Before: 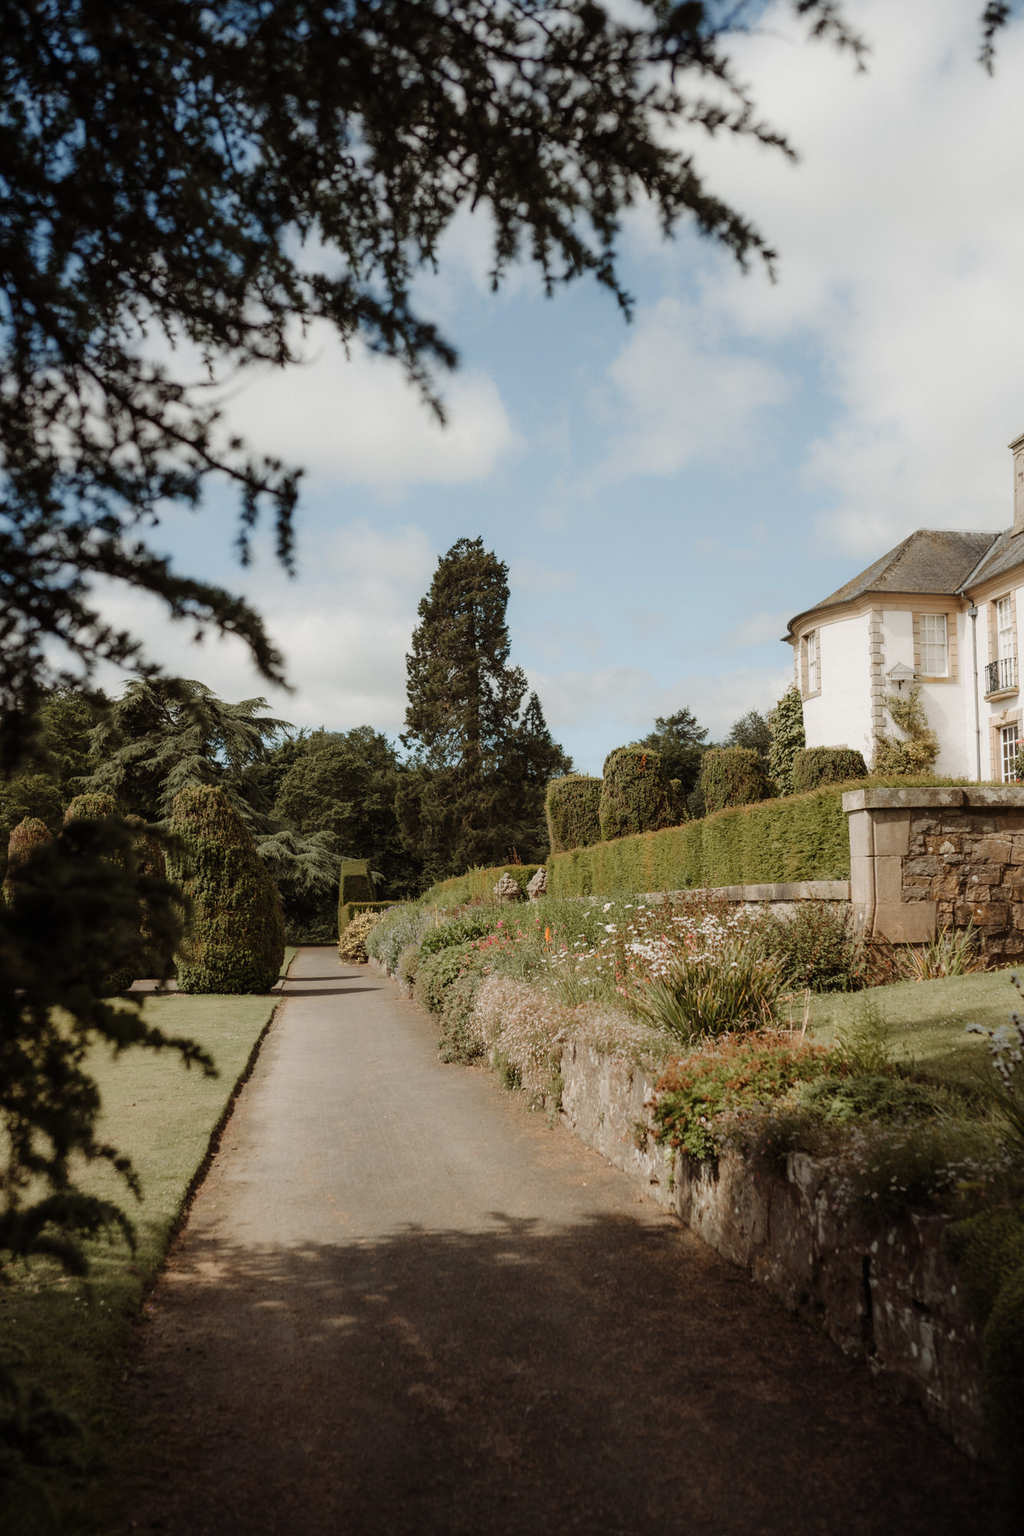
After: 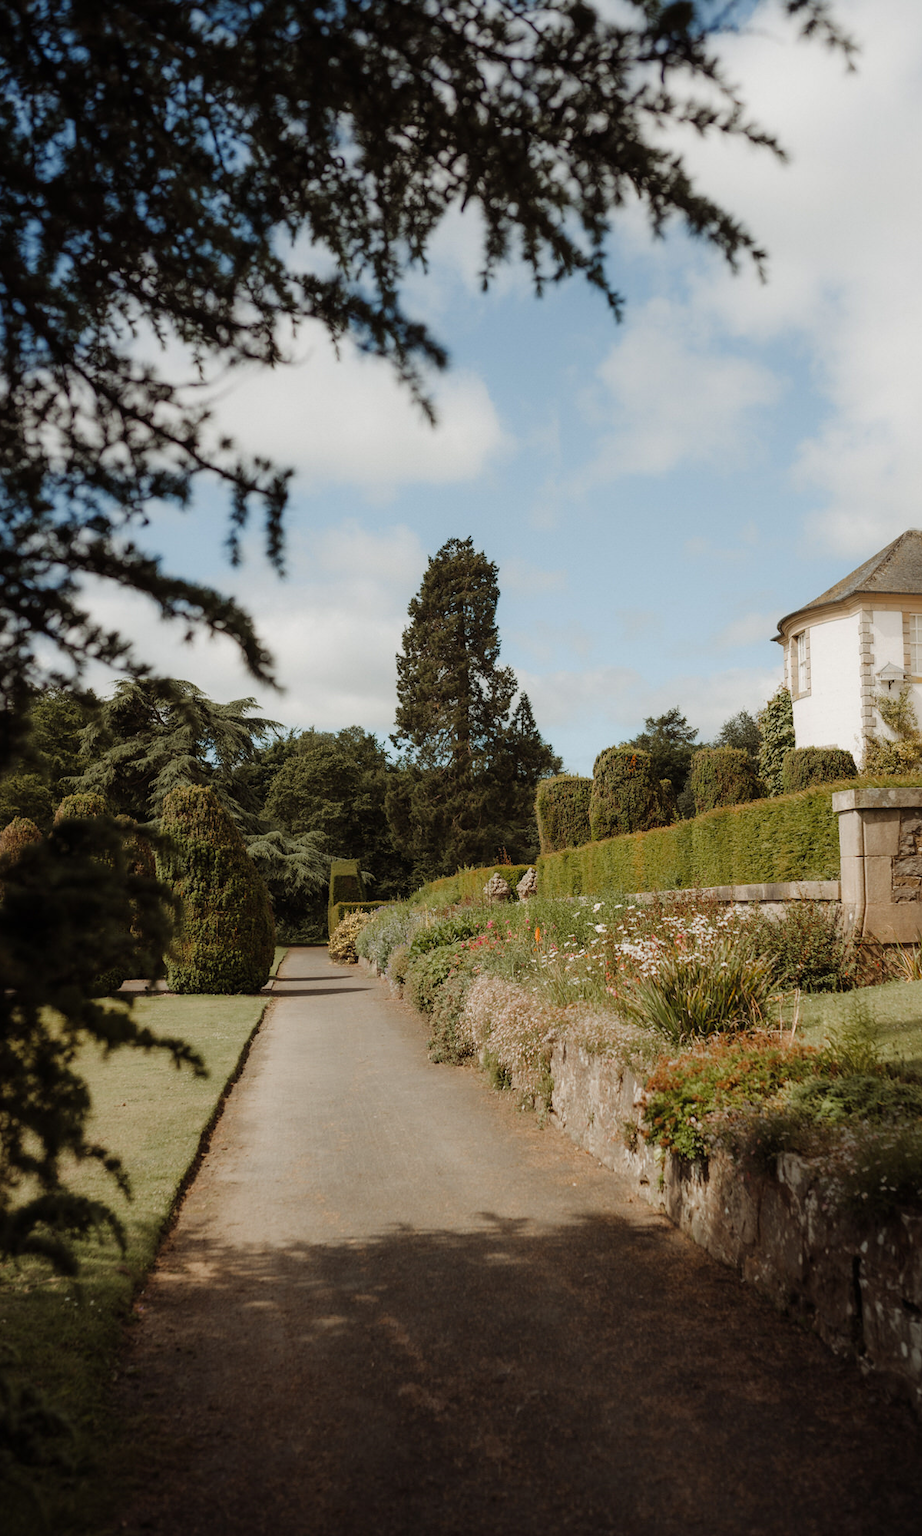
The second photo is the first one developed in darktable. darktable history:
crop and rotate: left 1.088%, right 8.807%
color balance rgb: shadows fall-off 101%, linear chroma grading › mid-tones 7.63%, perceptual saturation grading › mid-tones 11.68%, mask middle-gray fulcrum 22.45%, global vibrance 10.11%, saturation formula JzAzBz (2021)
